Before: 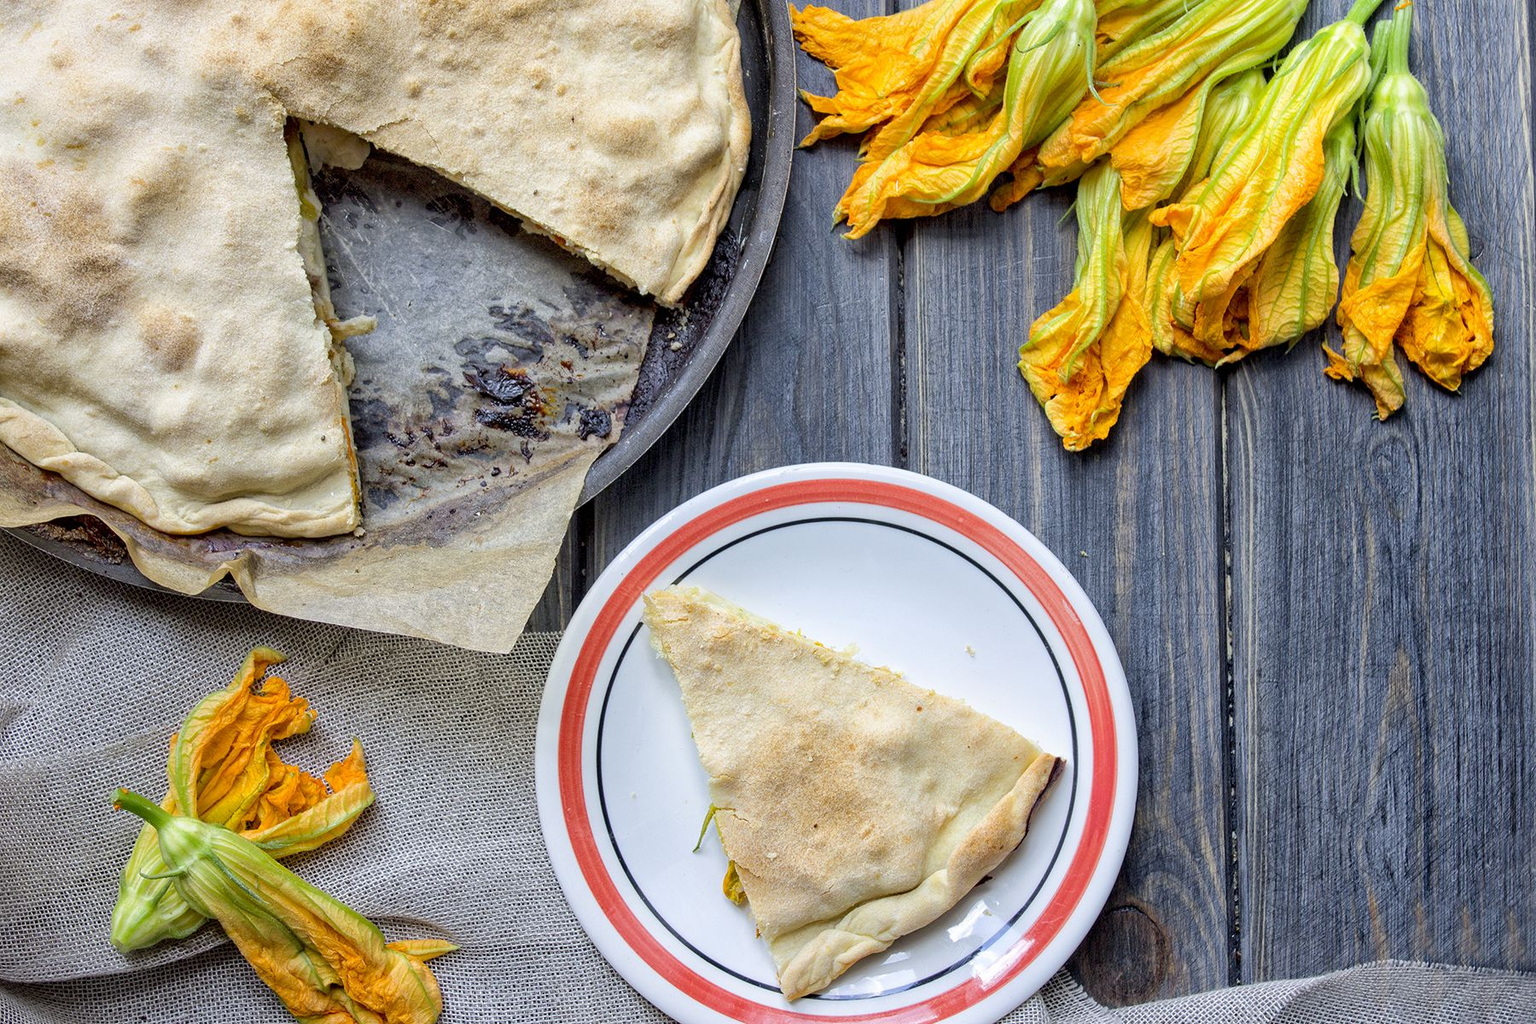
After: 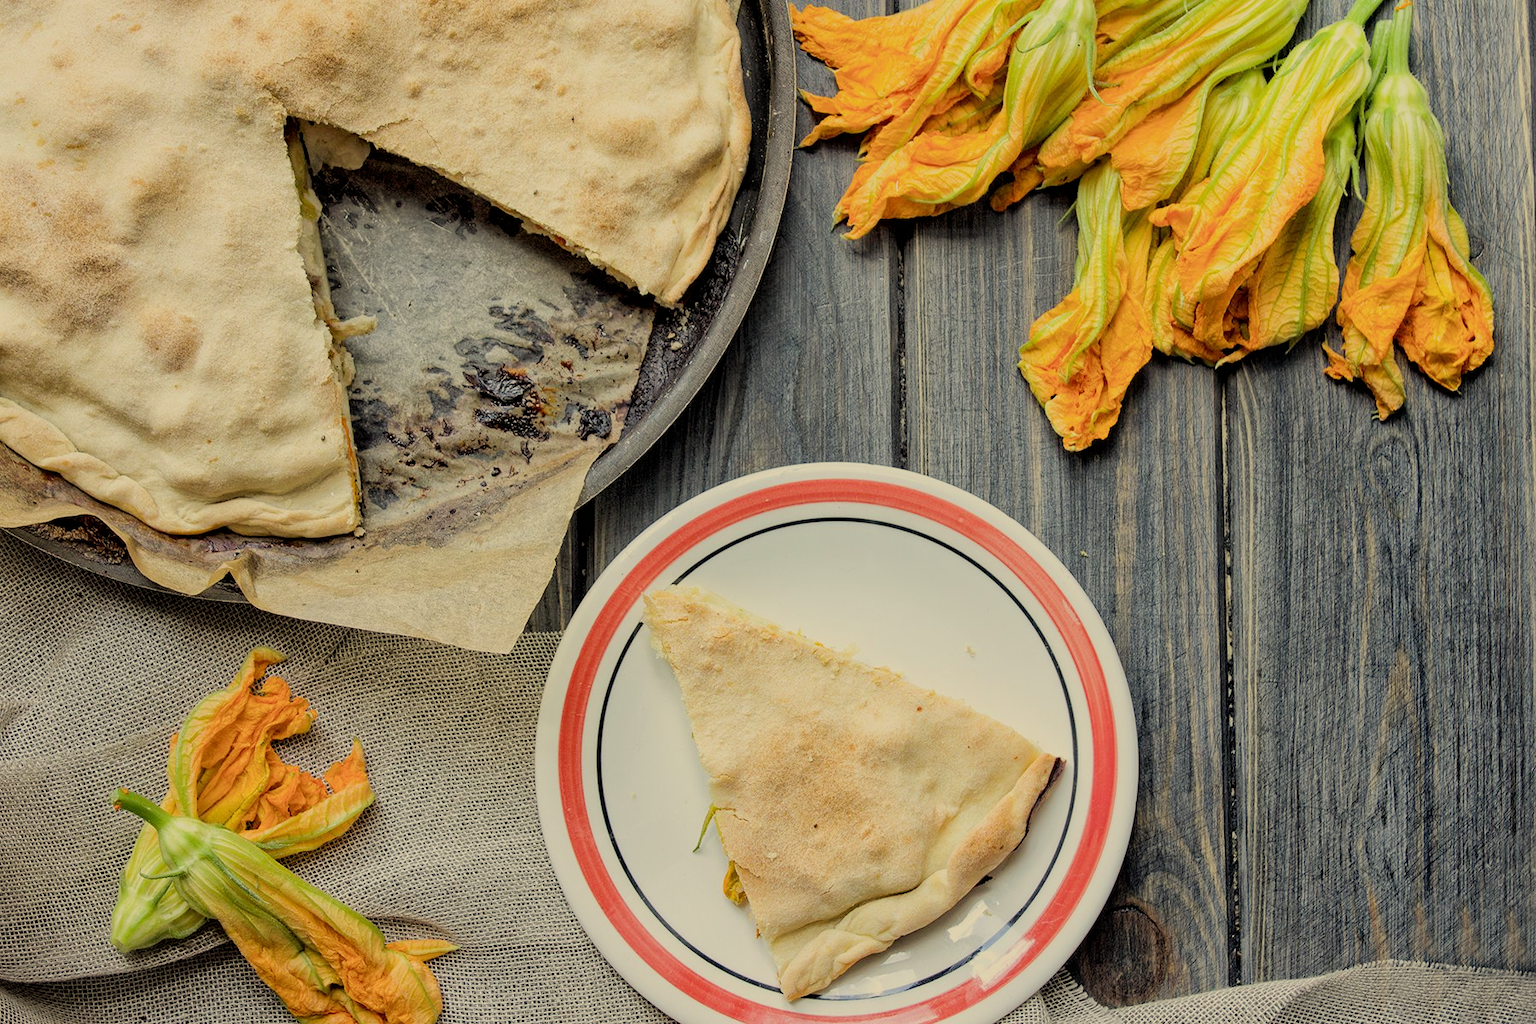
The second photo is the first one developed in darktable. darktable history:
filmic rgb: black relative exposure -7.65 EV, white relative exposure 4.56 EV, hardness 3.61
white balance: red 1.08, blue 0.791
